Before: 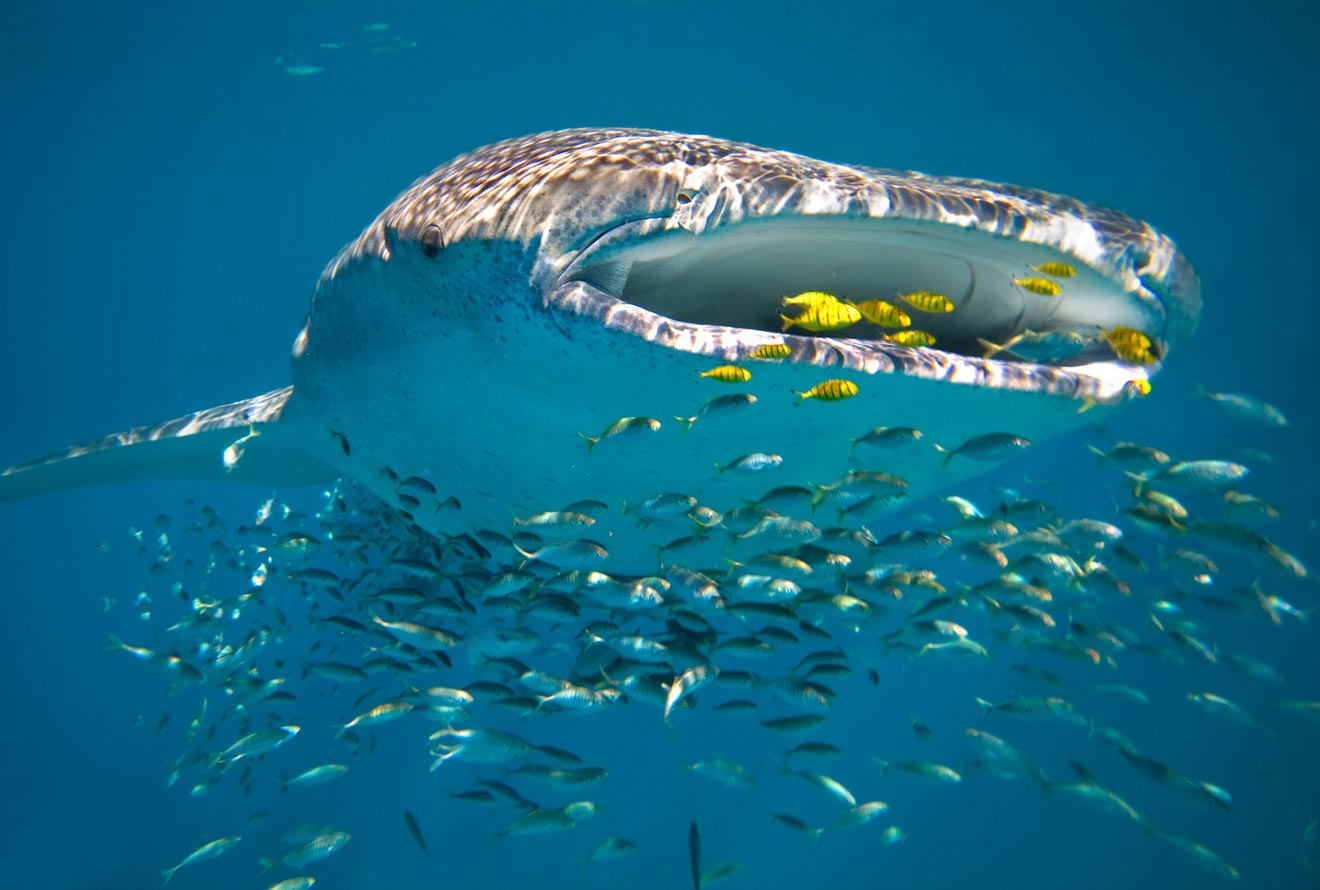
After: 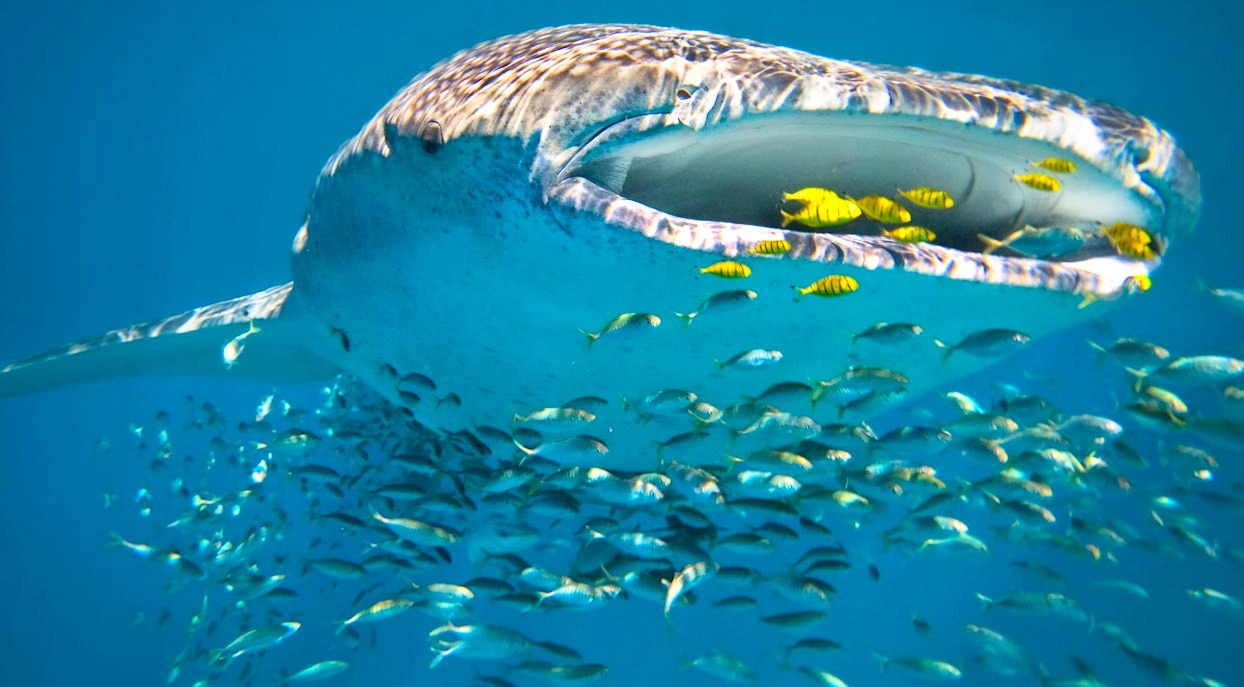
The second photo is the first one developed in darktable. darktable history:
contrast brightness saturation: contrast 0.205, brightness 0.16, saturation 0.222
crop and rotate: angle 0.054°, top 11.74%, right 5.553%, bottom 10.906%
